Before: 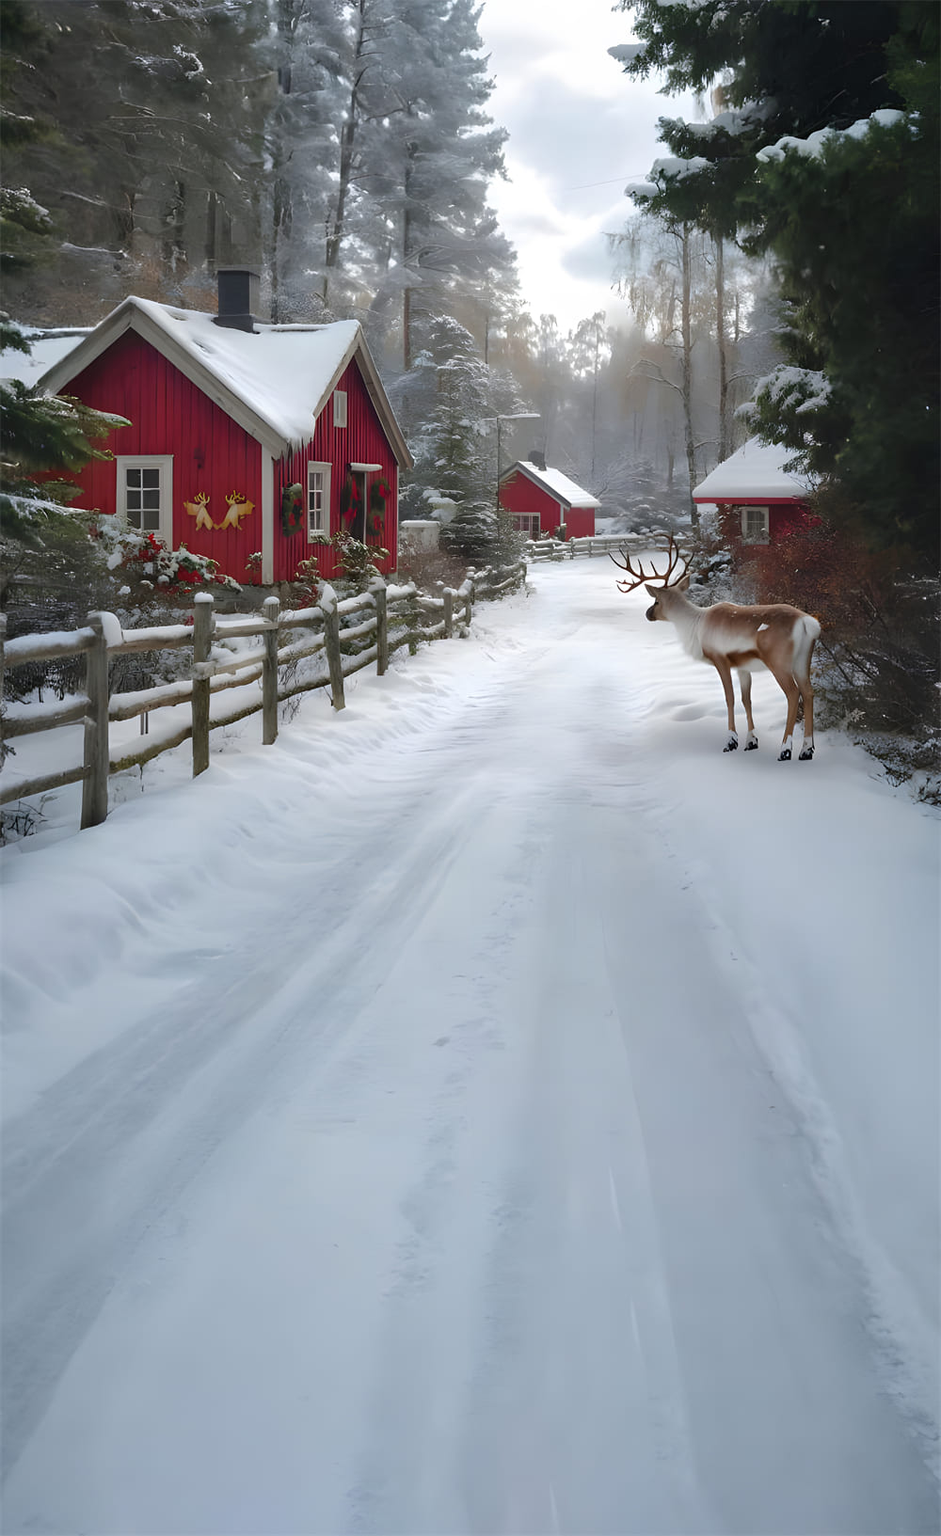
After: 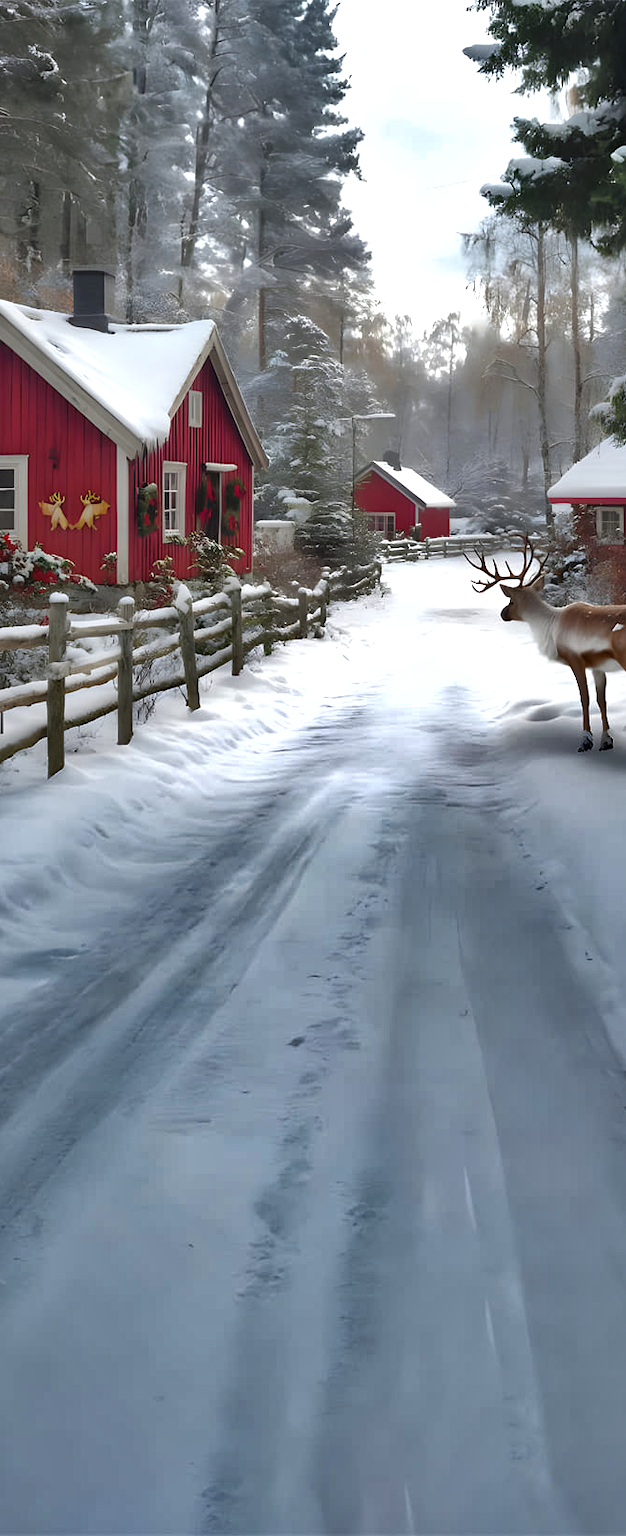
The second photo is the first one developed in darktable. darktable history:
tone equalizer: -8 EV -0.399 EV, -7 EV -0.357 EV, -6 EV -0.35 EV, -5 EV -0.218 EV, -3 EV 0.243 EV, -2 EV 0.352 EV, -1 EV 0.37 EV, +0 EV 0.437 EV
crop: left 15.407%, right 17.931%
shadows and highlights: shadows 18.64, highlights -83.11, soften with gaussian
